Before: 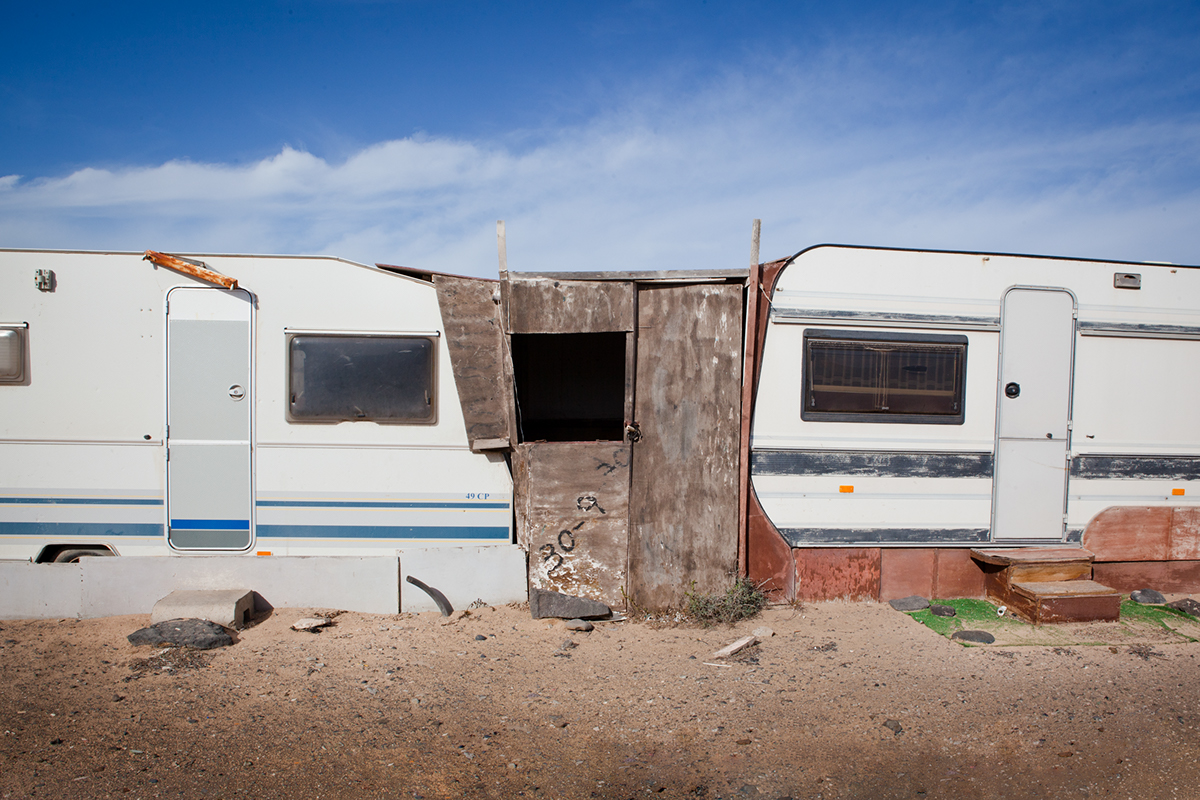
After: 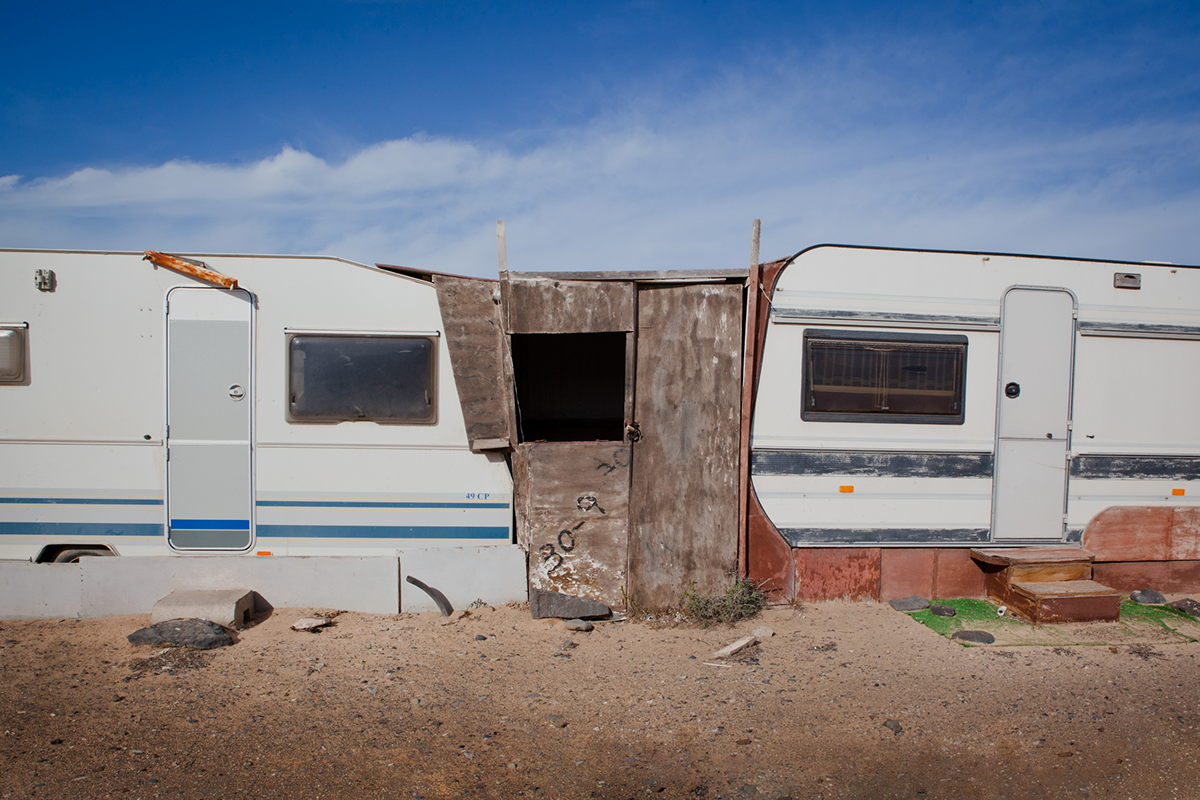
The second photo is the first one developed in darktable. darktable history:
shadows and highlights: radius 122.51, shadows 21.8, white point adjustment -9.61, highlights -14.32, soften with gaussian
